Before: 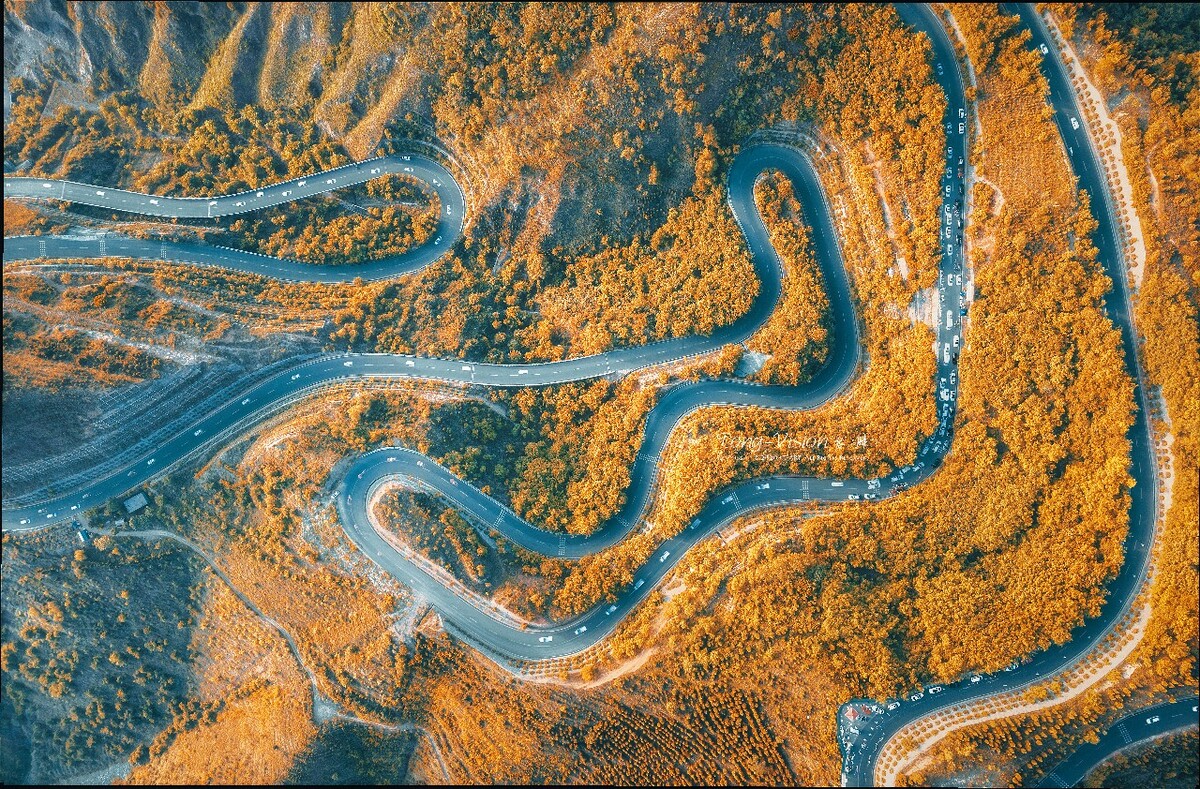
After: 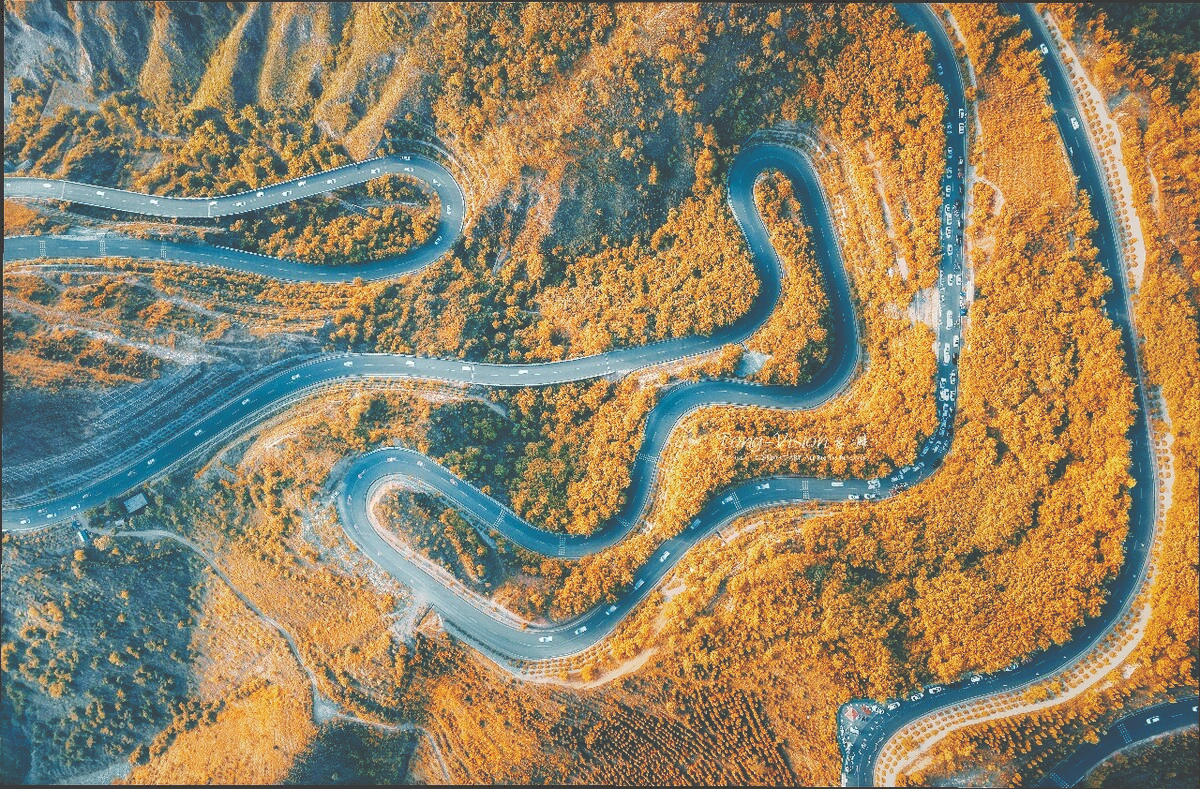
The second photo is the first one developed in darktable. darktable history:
tone curve: curves: ch0 [(0, 0) (0.003, 0.241) (0.011, 0.241) (0.025, 0.242) (0.044, 0.246) (0.069, 0.25) (0.1, 0.251) (0.136, 0.256) (0.177, 0.275) (0.224, 0.293) (0.277, 0.326) (0.335, 0.38) (0.399, 0.449) (0.468, 0.525) (0.543, 0.606) (0.623, 0.683) (0.709, 0.751) (0.801, 0.824) (0.898, 0.871) (1, 1)], preserve colors none
white balance: red 1, blue 1
